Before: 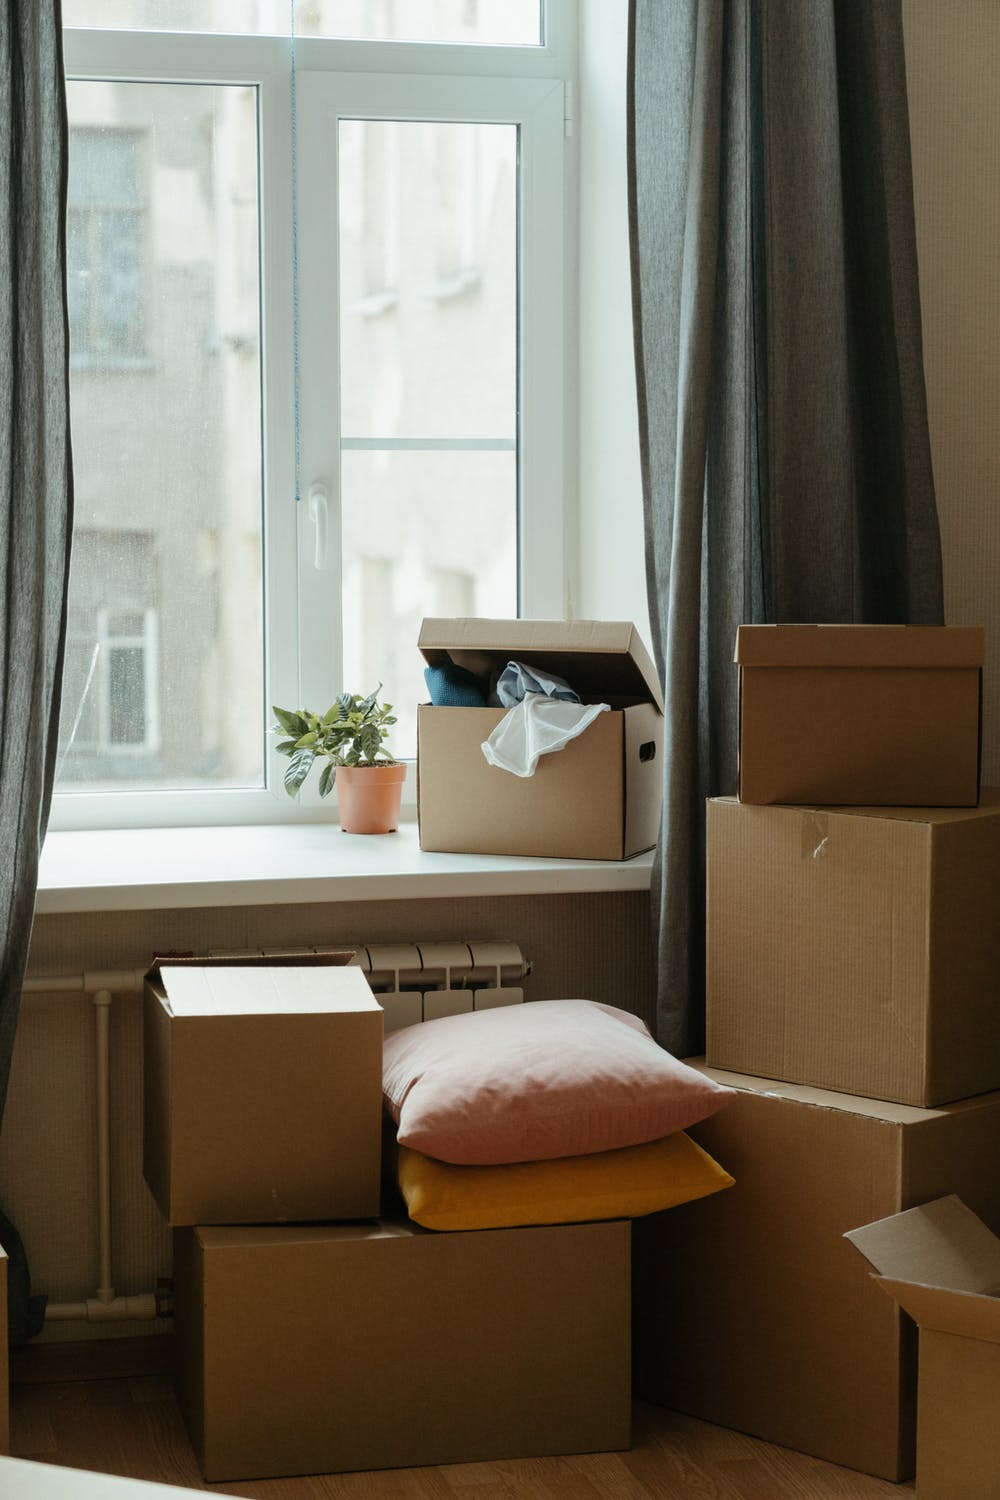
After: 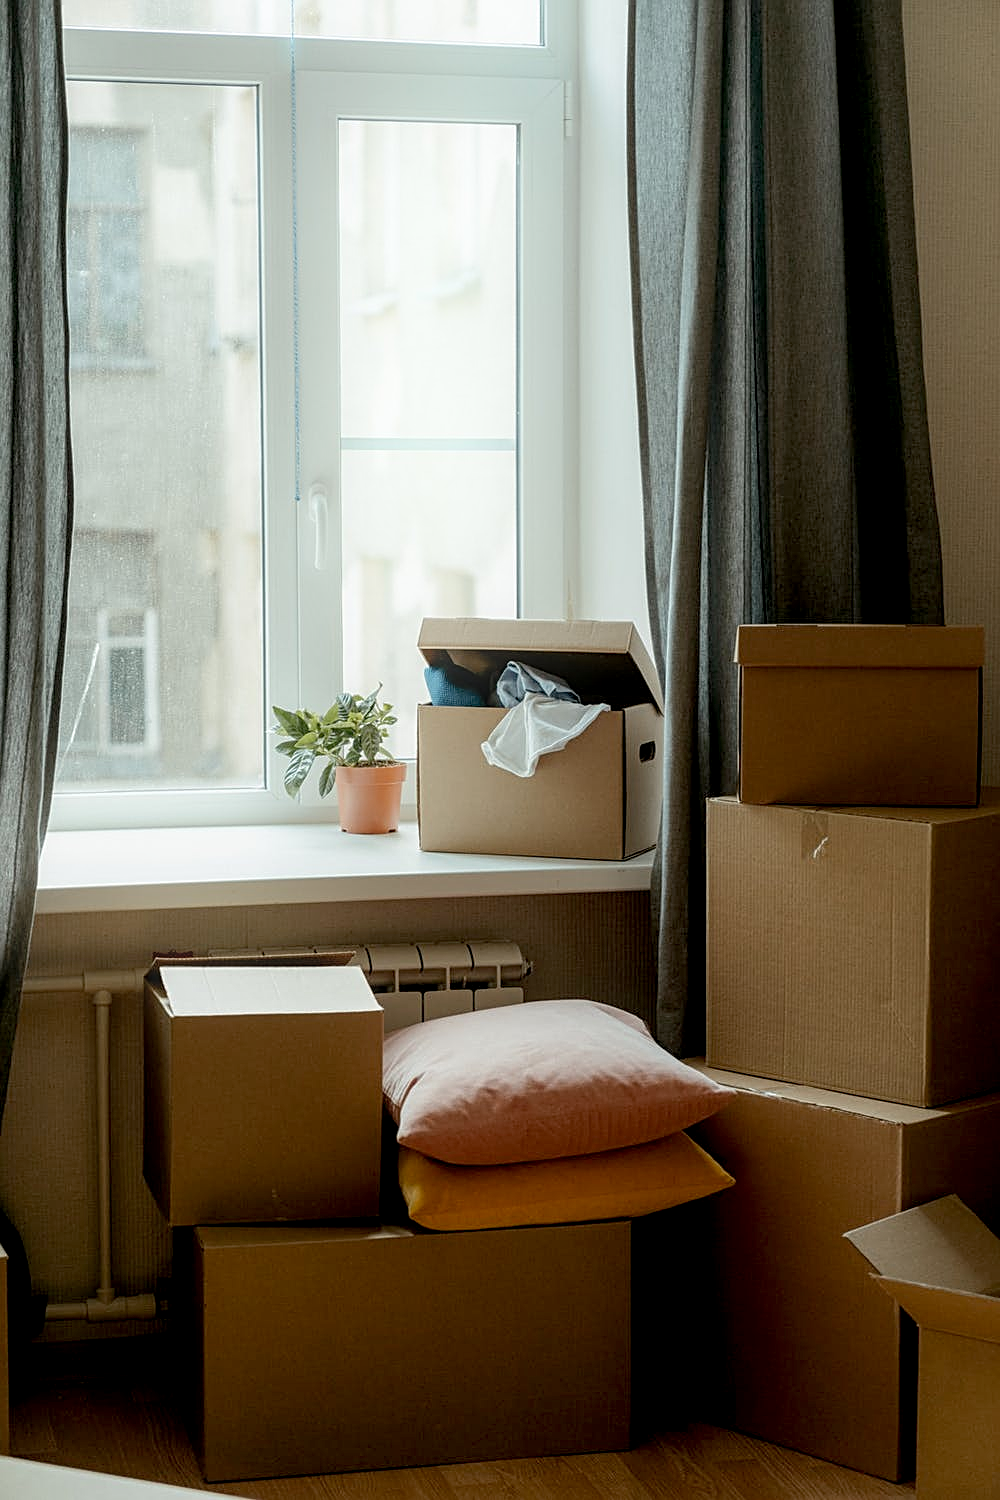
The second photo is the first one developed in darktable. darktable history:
exposure: black level correction 0.01, exposure 0.011 EV, compensate highlight preservation false
bloom: size 15%, threshold 97%, strength 7%
sharpen: on, module defaults
local contrast: on, module defaults
contrast equalizer: y [[0.5, 0.488, 0.462, 0.461, 0.491, 0.5], [0.5 ×6], [0.5 ×6], [0 ×6], [0 ×6]]
